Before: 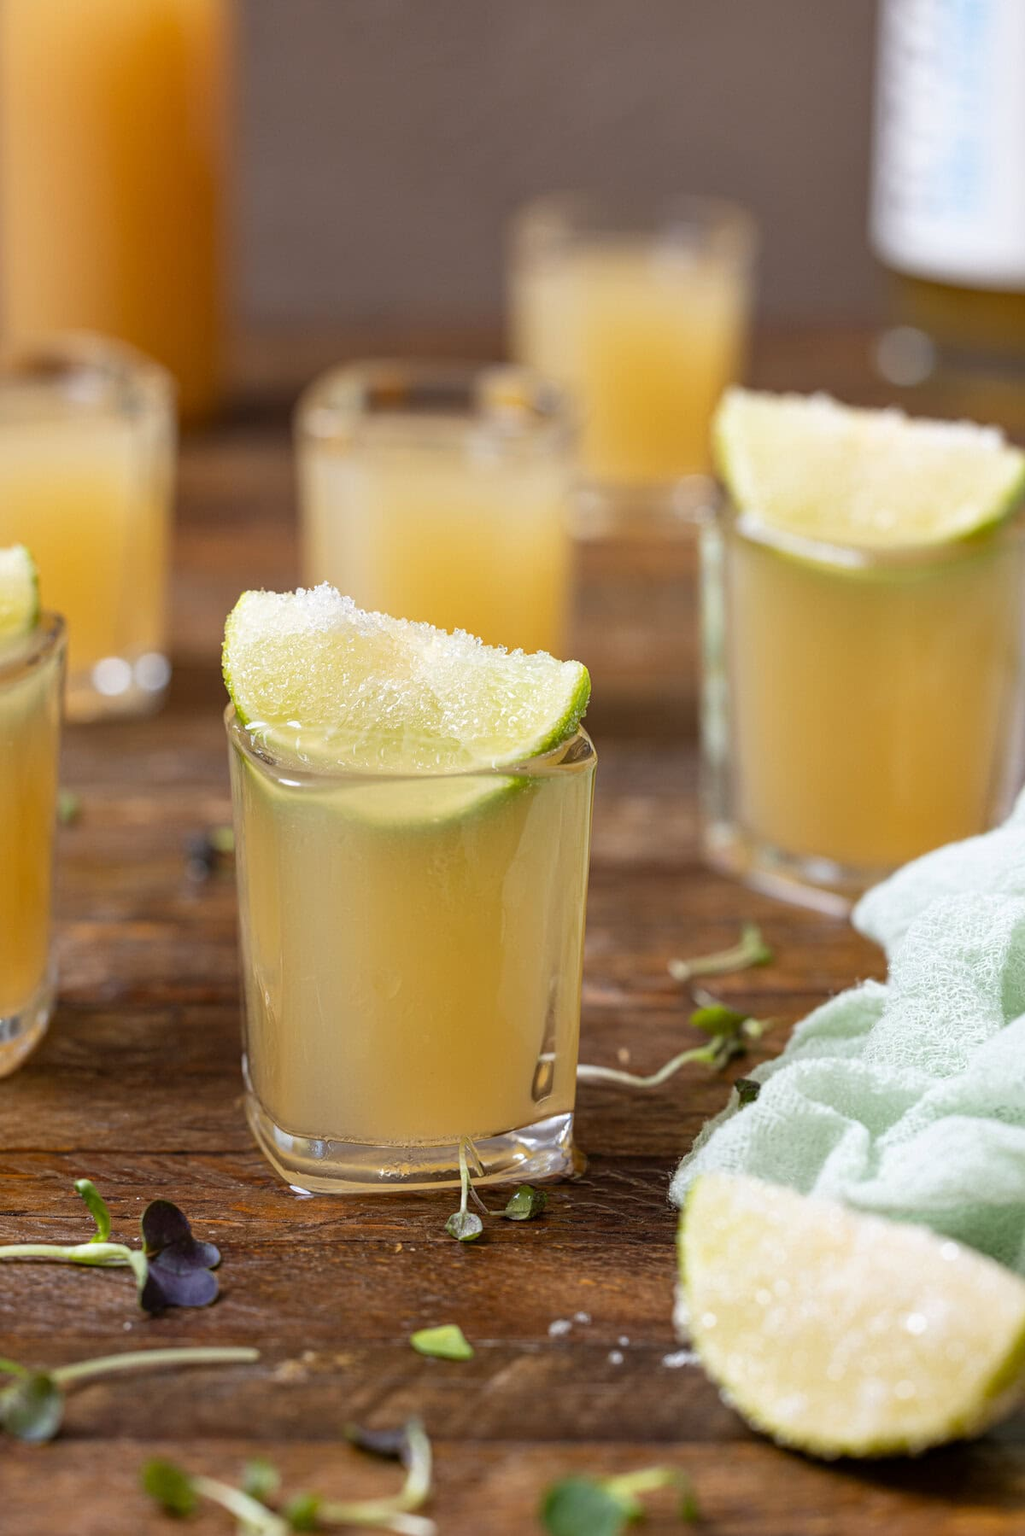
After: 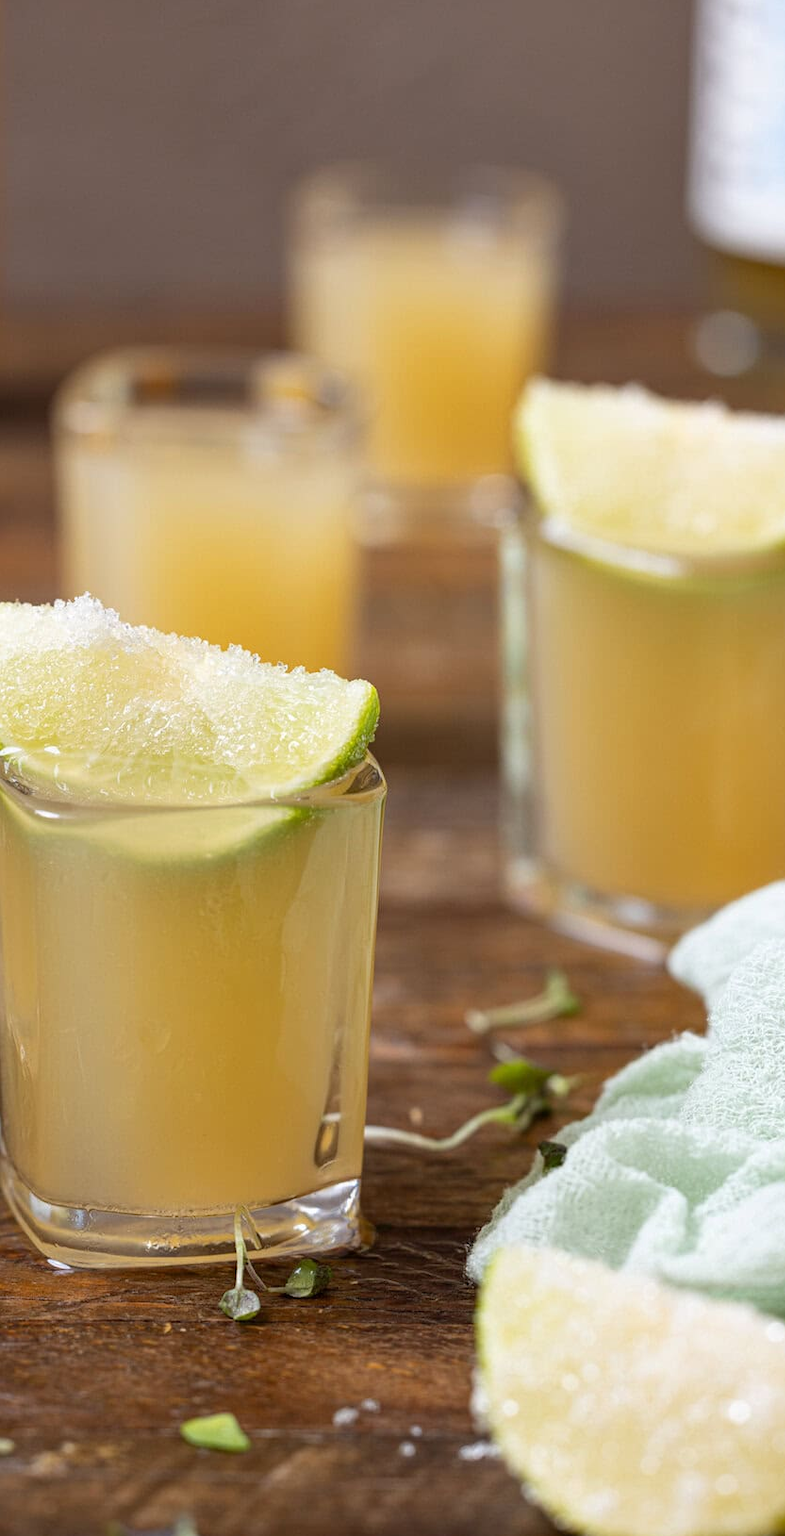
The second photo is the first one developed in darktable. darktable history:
crop and rotate: left 24.121%, top 2.985%, right 6.456%, bottom 6.412%
